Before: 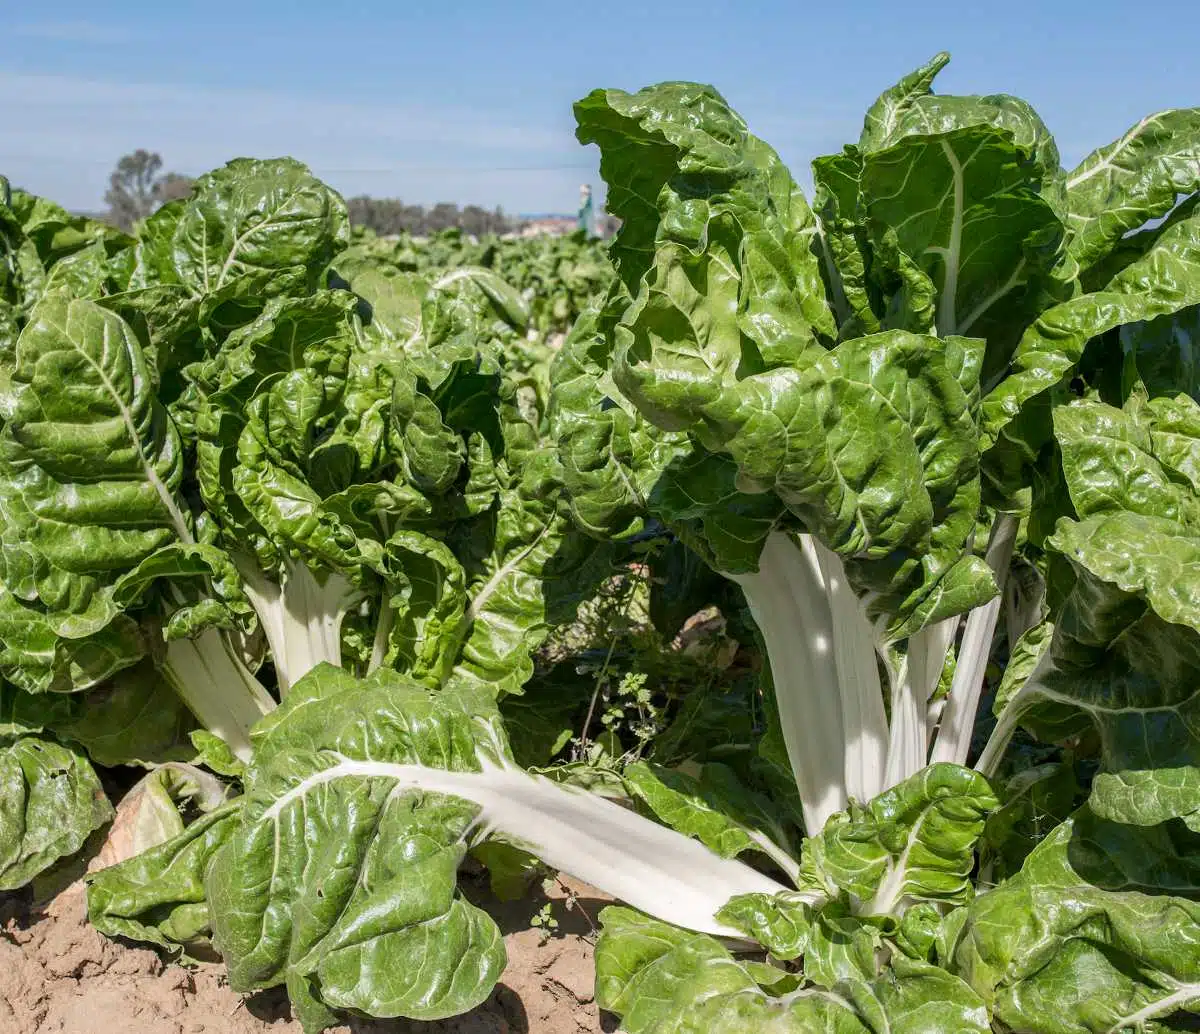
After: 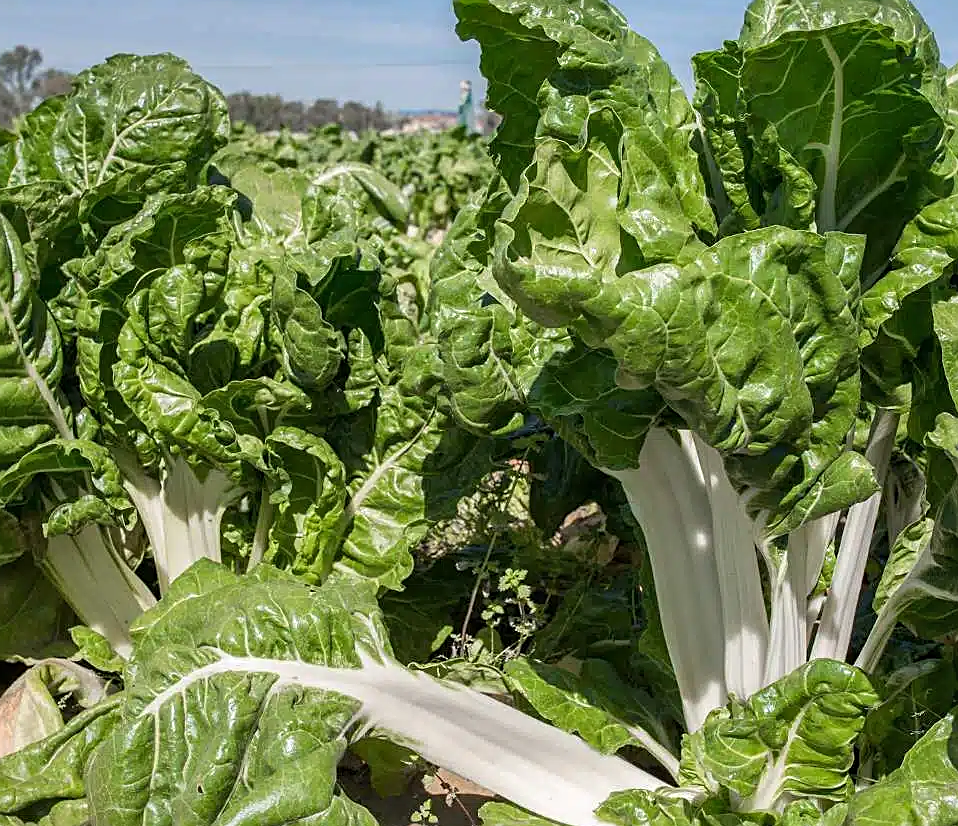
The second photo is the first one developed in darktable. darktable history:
shadows and highlights: soften with gaussian
crop and rotate: left 10.071%, top 10.071%, right 10.02%, bottom 10.02%
sharpen: on, module defaults
